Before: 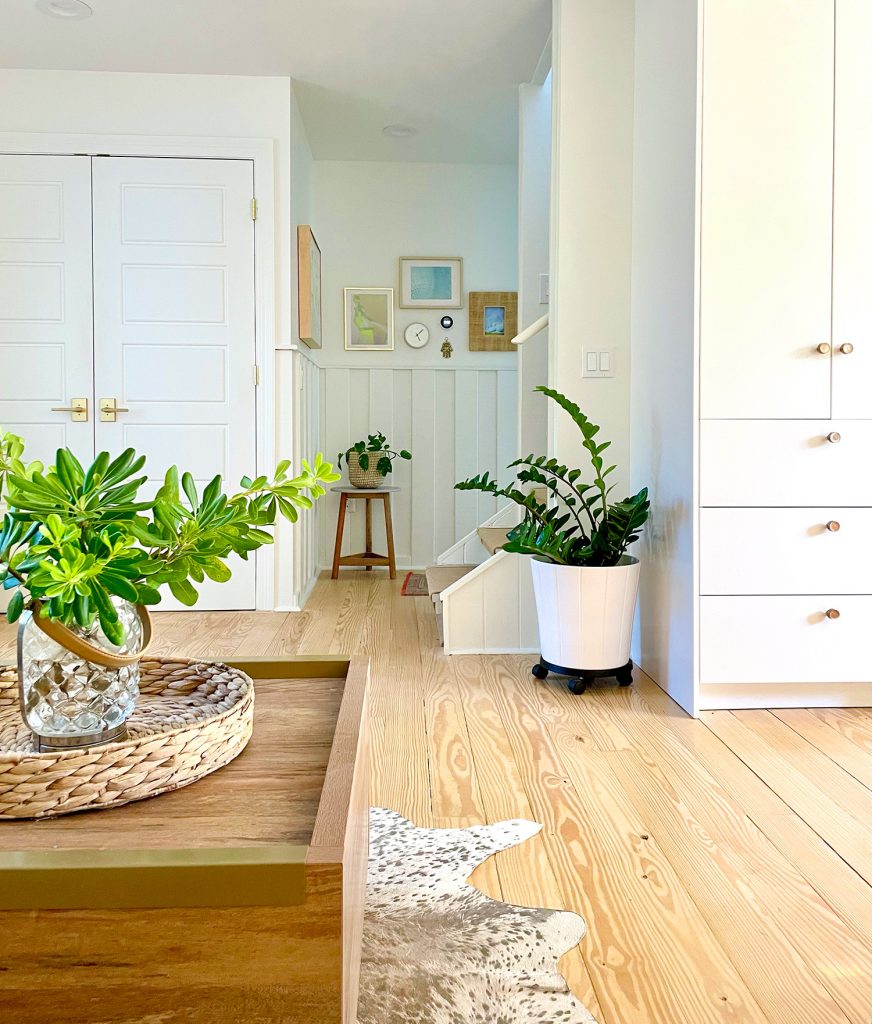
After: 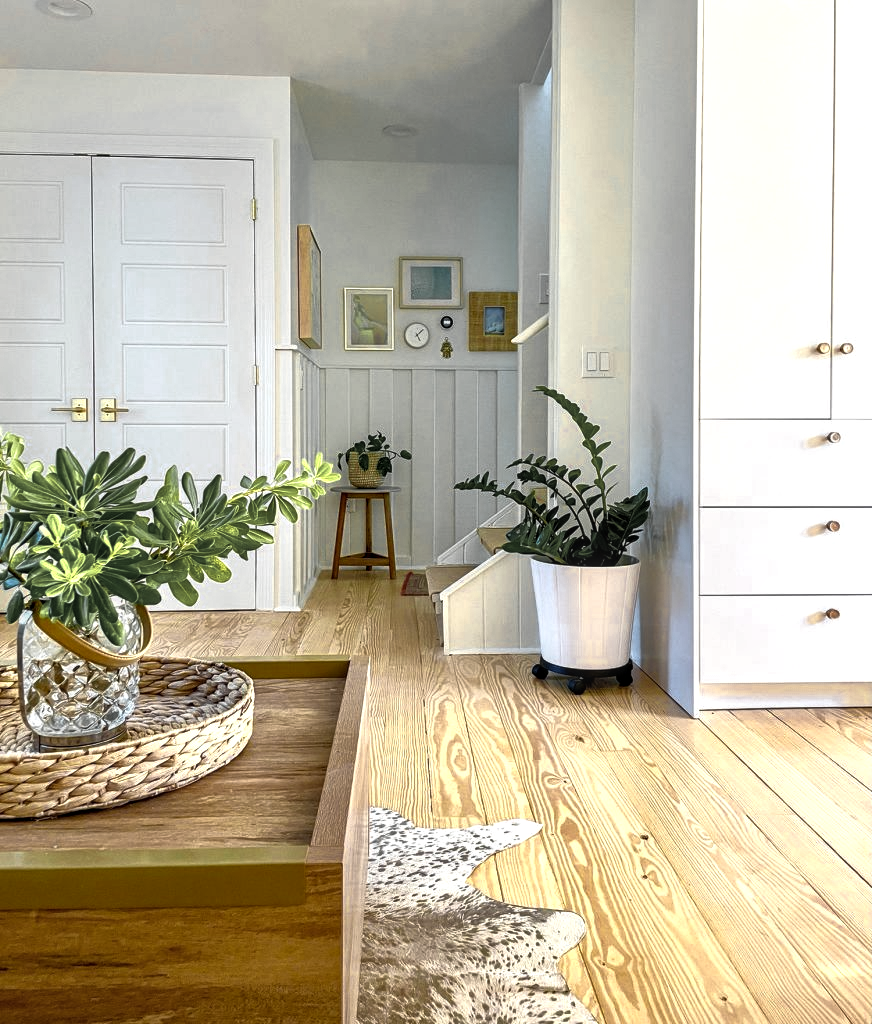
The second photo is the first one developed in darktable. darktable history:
rgb curve: curves: ch0 [(0, 0) (0.415, 0.237) (1, 1)]
local contrast: on, module defaults
color zones: curves: ch0 [(0.004, 0.306) (0.107, 0.448) (0.252, 0.656) (0.41, 0.398) (0.595, 0.515) (0.768, 0.628)]; ch1 [(0.07, 0.323) (0.151, 0.452) (0.252, 0.608) (0.346, 0.221) (0.463, 0.189) (0.61, 0.368) (0.735, 0.395) (0.921, 0.412)]; ch2 [(0, 0.476) (0.132, 0.512) (0.243, 0.512) (0.397, 0.48) (0.522, 0.376) (0.634, 0.536) (0.761, 0.46)]
